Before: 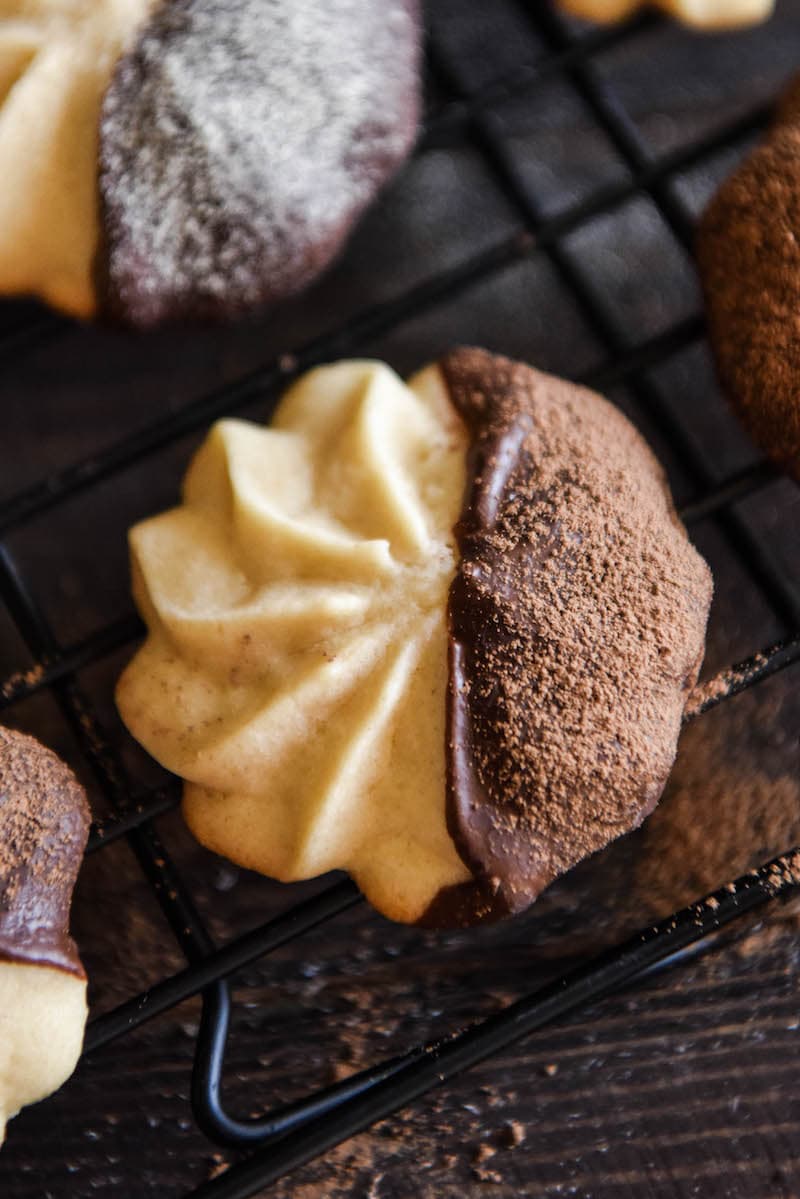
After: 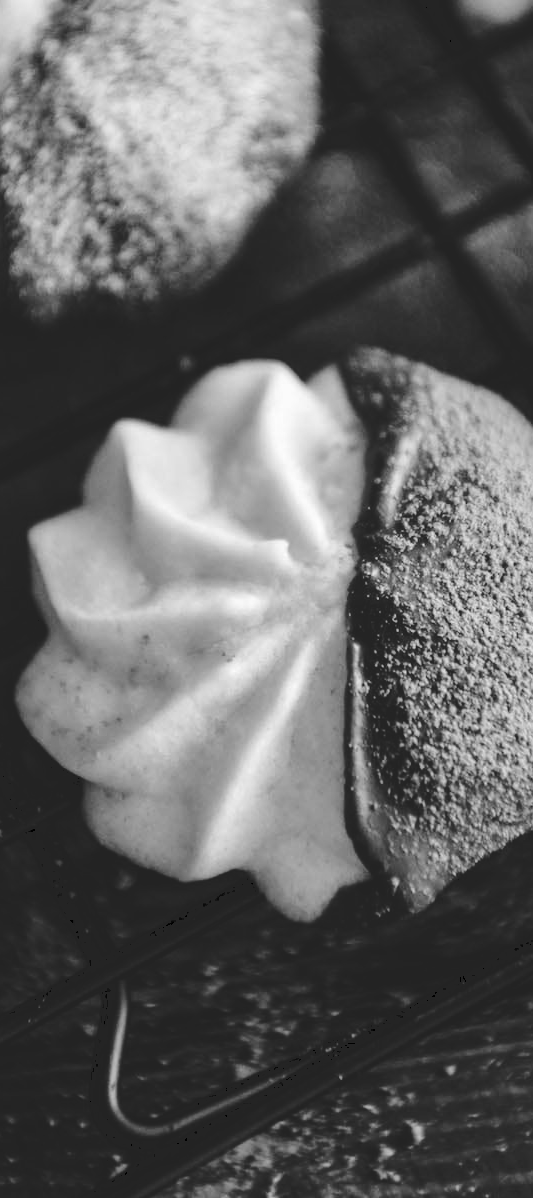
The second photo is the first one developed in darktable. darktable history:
crop and rotate: left 12.648%, right 20.685%
tone curve: curves: ch0 [(0, 0) (0.003, 0.139) (0.011, 0.14) (0.025, 0.138) (0.044, 0.14) (0.069, 0.149) (0.1, 0.161) (0.136, 0.179) (0.177, 0.203) (0.224, 0.245) (0.277, 0.302) (0.335, 0.382) (0.399, 0.461) (0.468, 0.546) (0.543, 0.614) (0.623, 0.687) (0.709, 0.758) (0.801, 0.84) (0.898, 0.912) (1, 1)], preserve colors none
monochrome: on, module defaults
